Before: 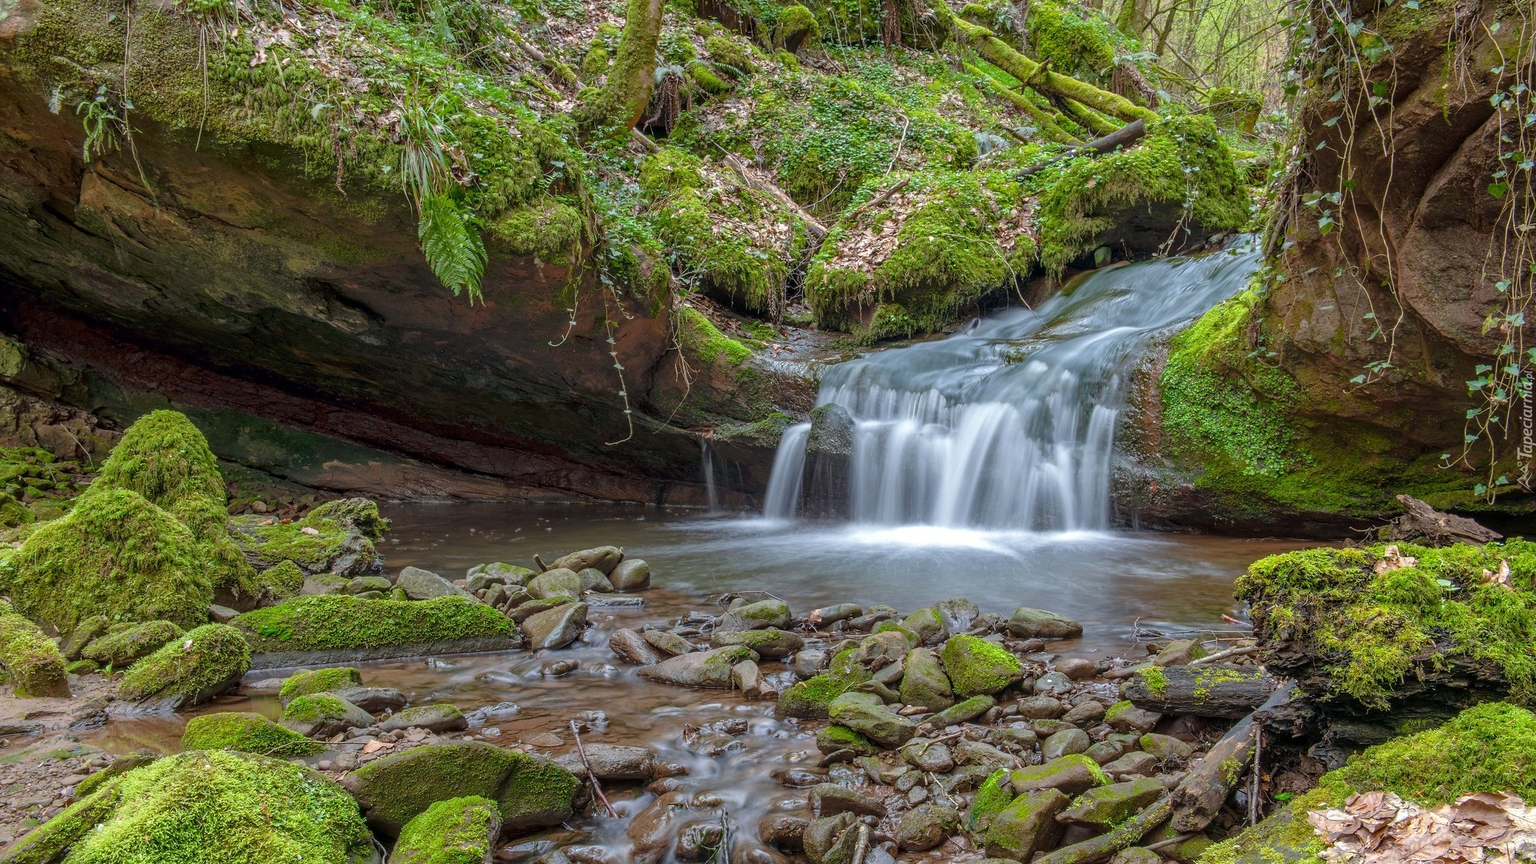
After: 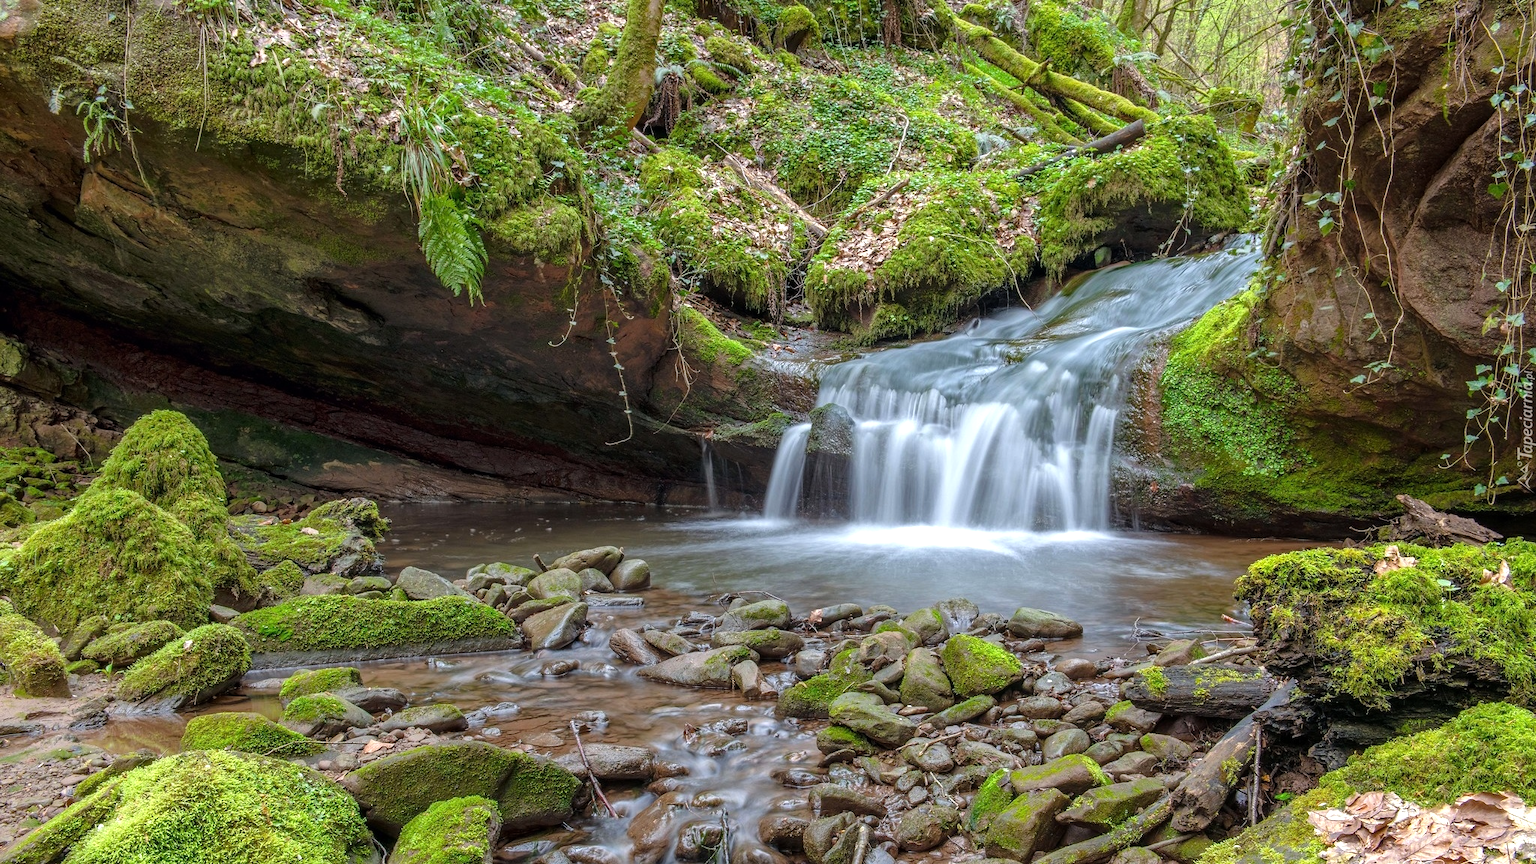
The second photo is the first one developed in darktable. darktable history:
tone equalizer: -8 EV -0.41 EV, -7 EV -0.382 EV, -6 EV -0.346 EV, -5 EV -0.211 EV, -3 EV 0.227 EV, -2 EV 0.318 EV, -1 EV 0.391 EV, +0 EV 0.4 EV
